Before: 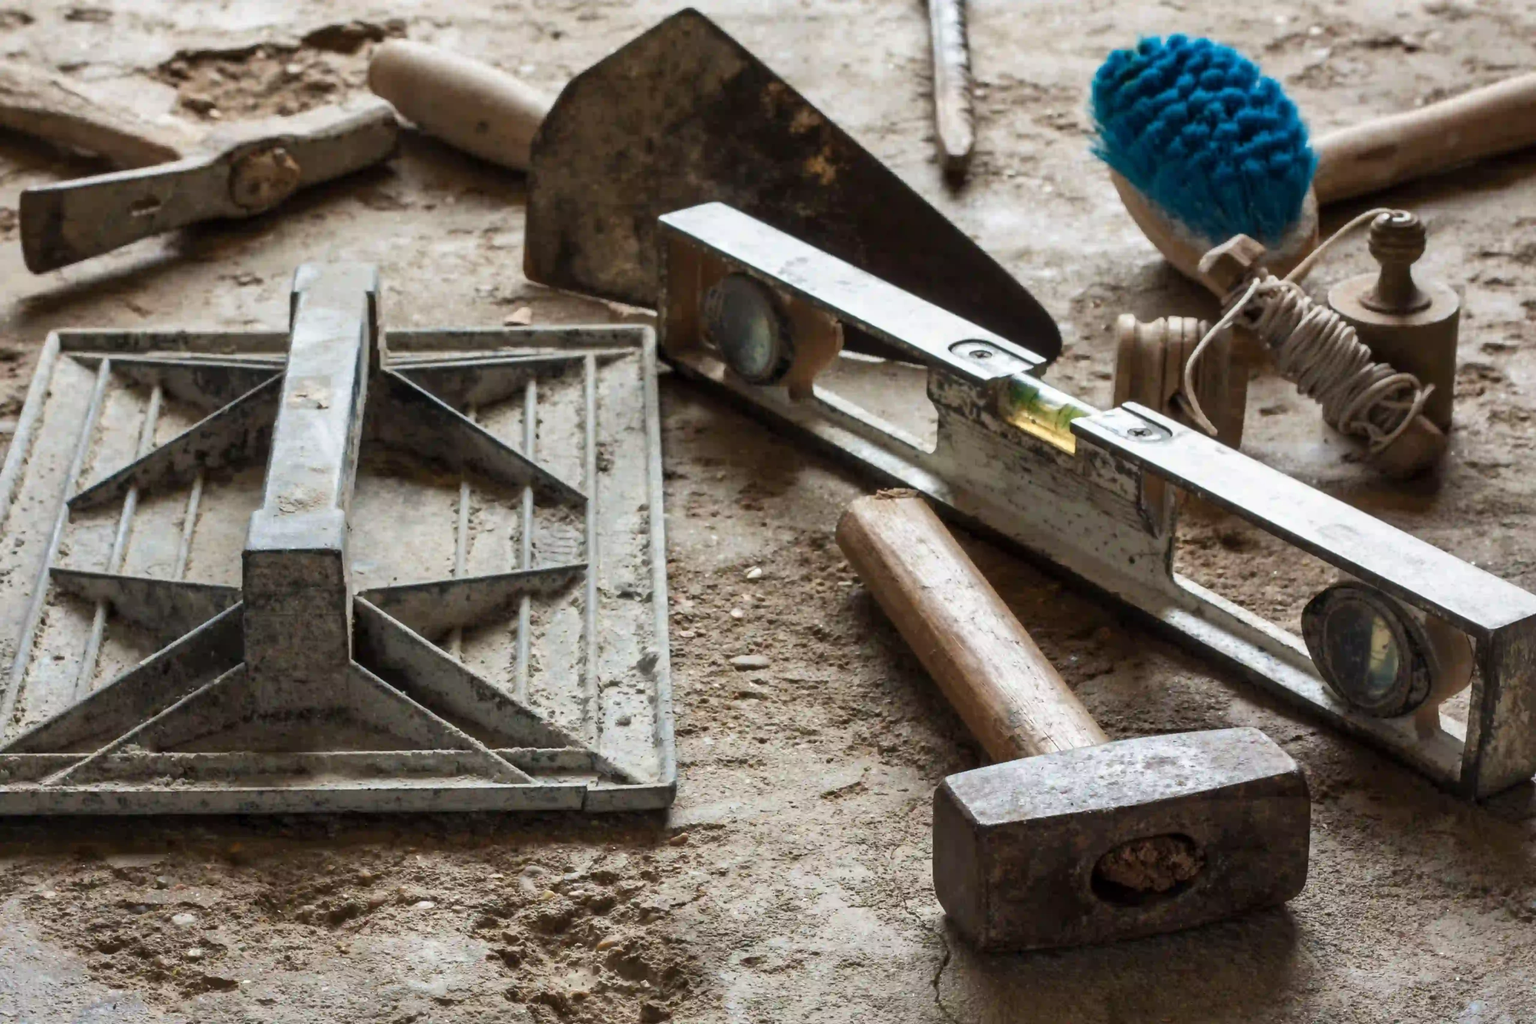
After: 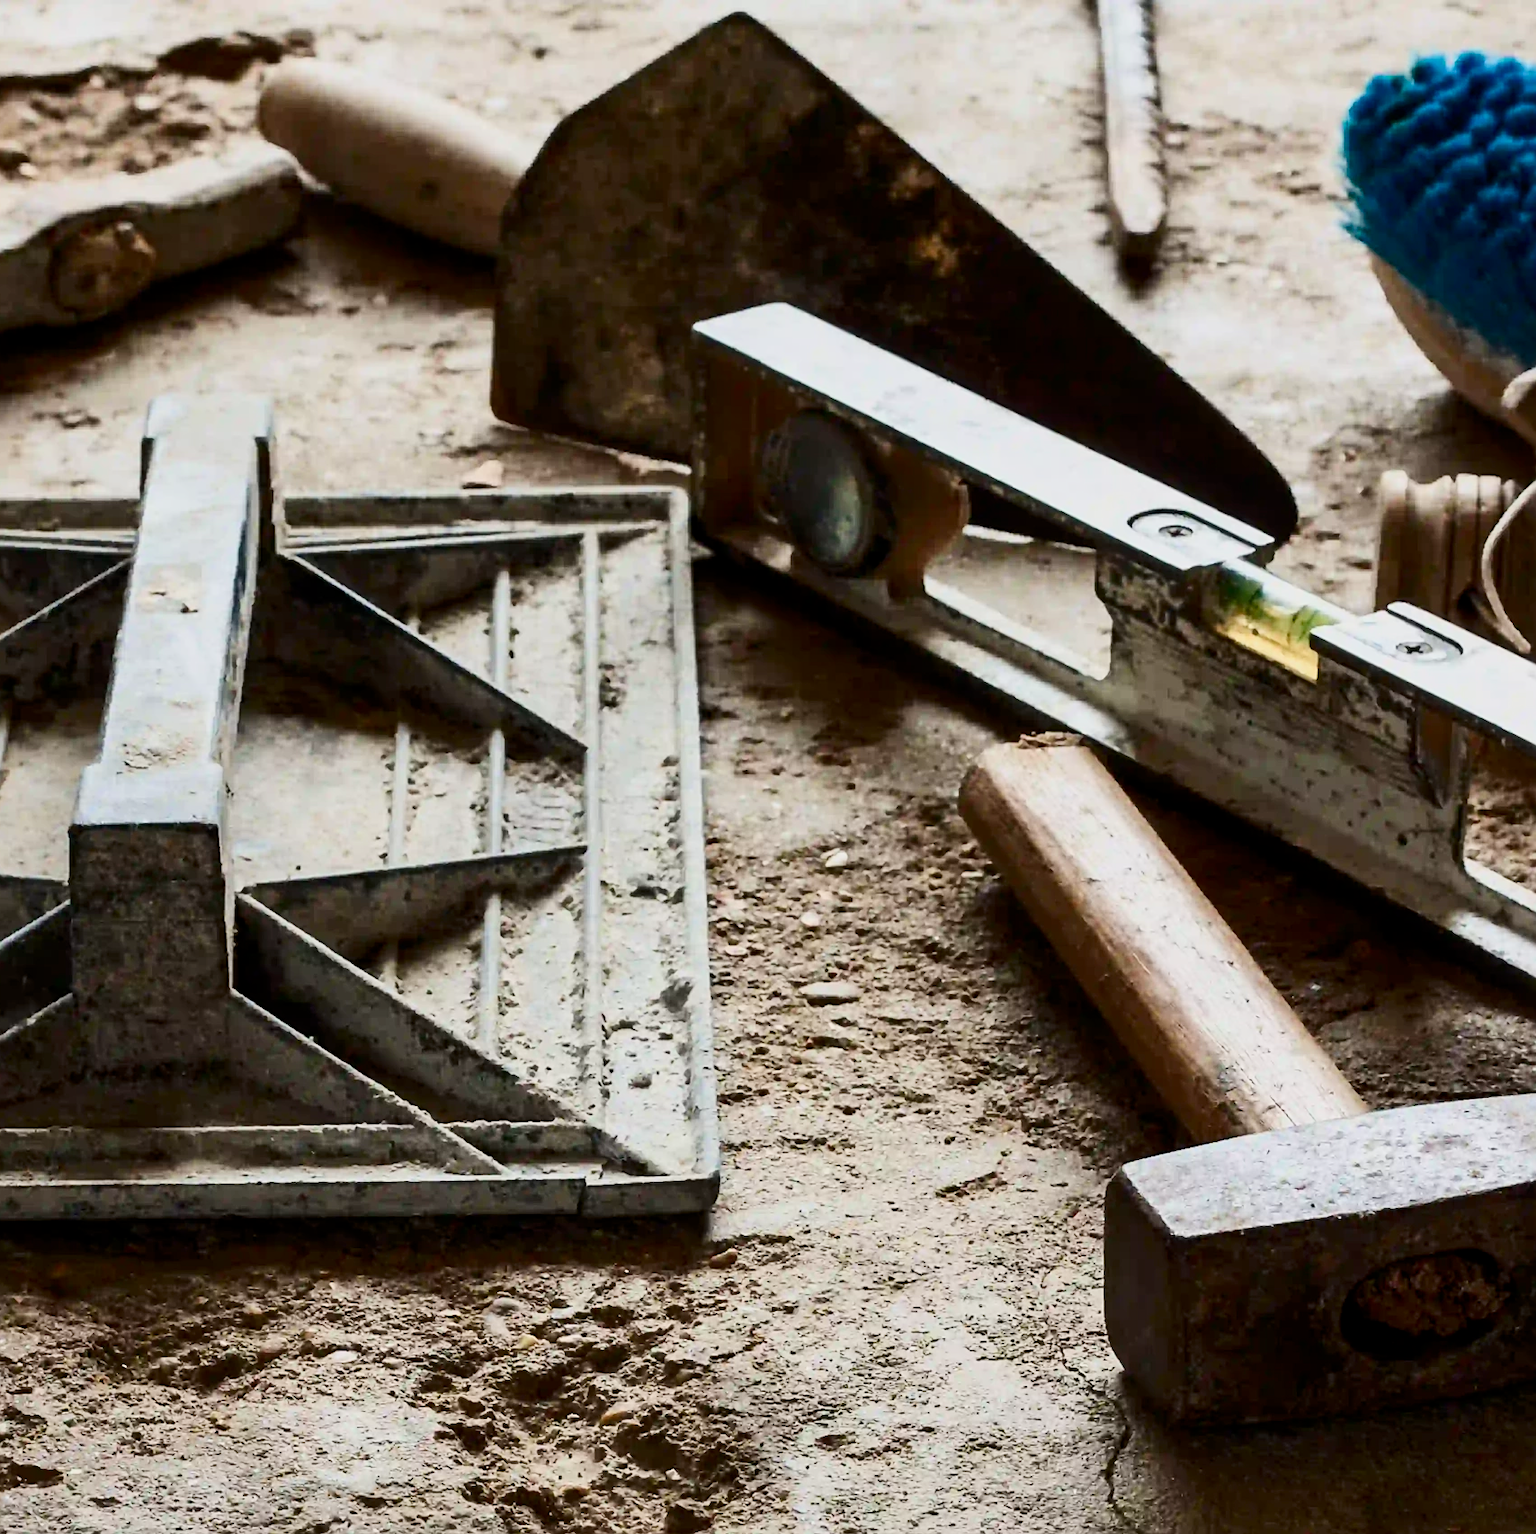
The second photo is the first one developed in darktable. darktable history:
contrast brightness saturation: contrast 0.405, brightness 0.051, saturation 0.264
crop and rotate: left 12.797%, right 20.475%
filmic rgb: black relative exposure -8.88 EV, white relative exposure 4.98 EV, target black luminance 0%, hardness 3.76, latitude 66.49%, contrast 0.814, highlights saturation mix 11.44%, shadows ↔ highlights balance 20.14%
sharpen: on, module defaults
